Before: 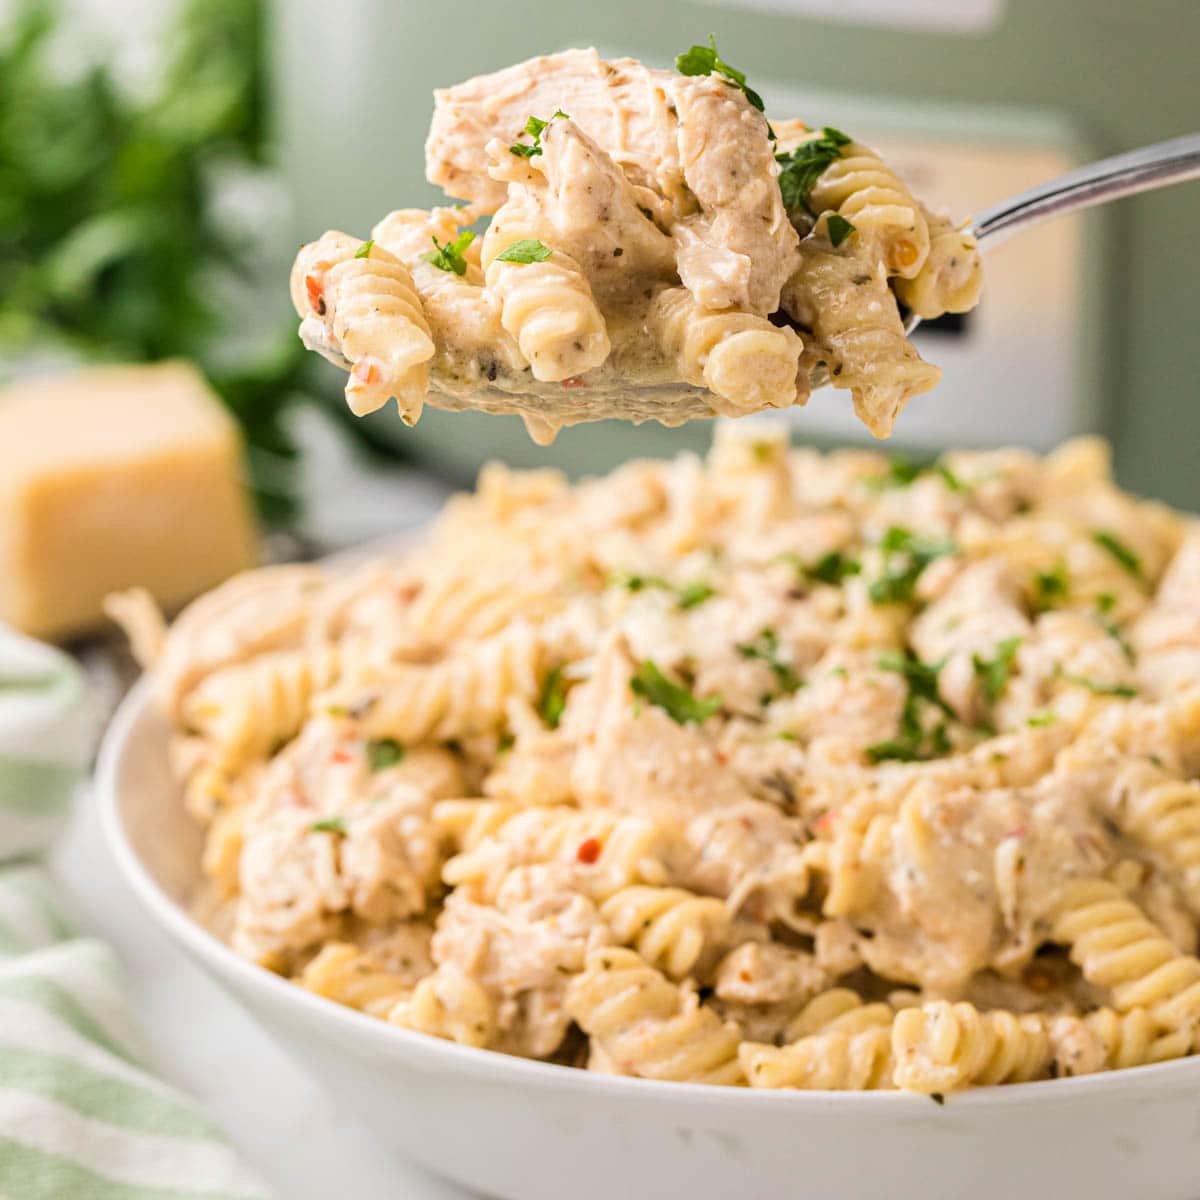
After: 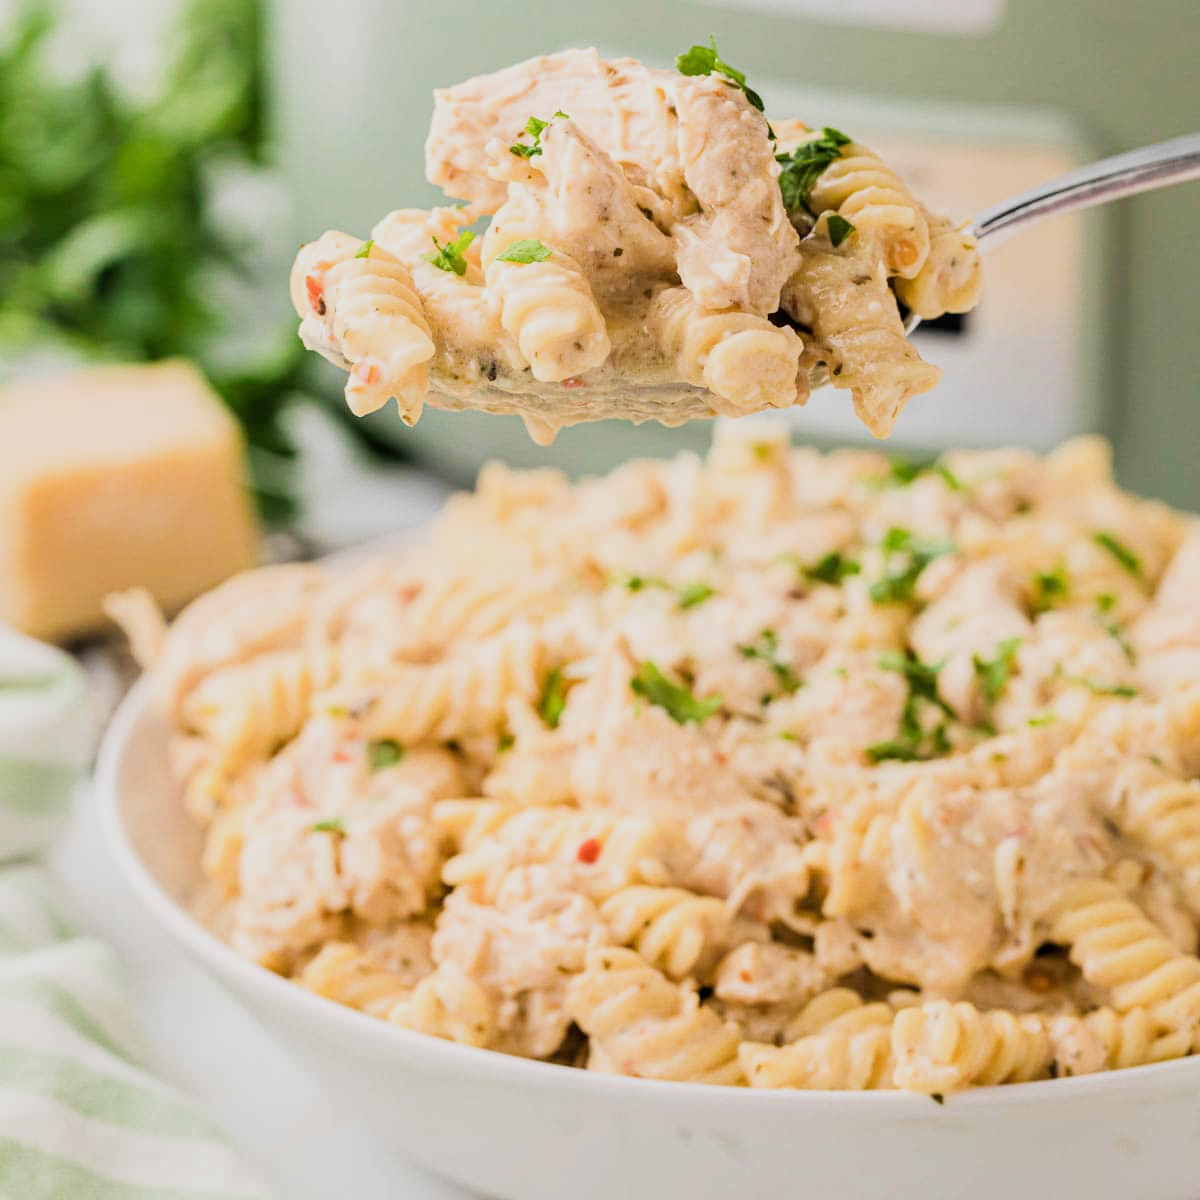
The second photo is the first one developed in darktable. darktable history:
exposure: exposure 0.515 EV, compensate highlight preservation false
filmic rgb: black relative exposure -7.65 EV, white relative exposure 4.56 EV, hardness 3.61
